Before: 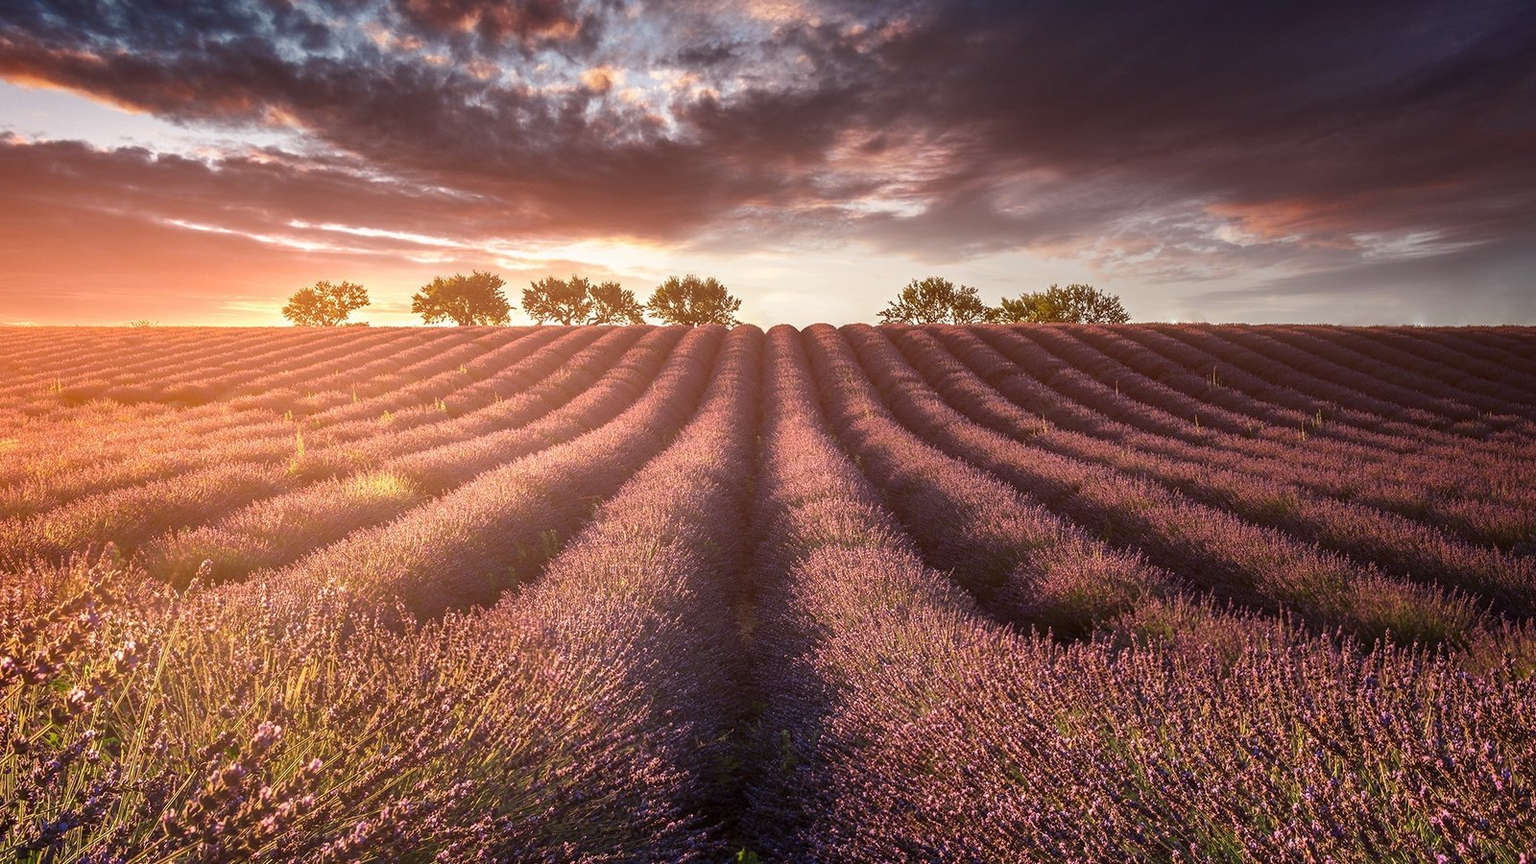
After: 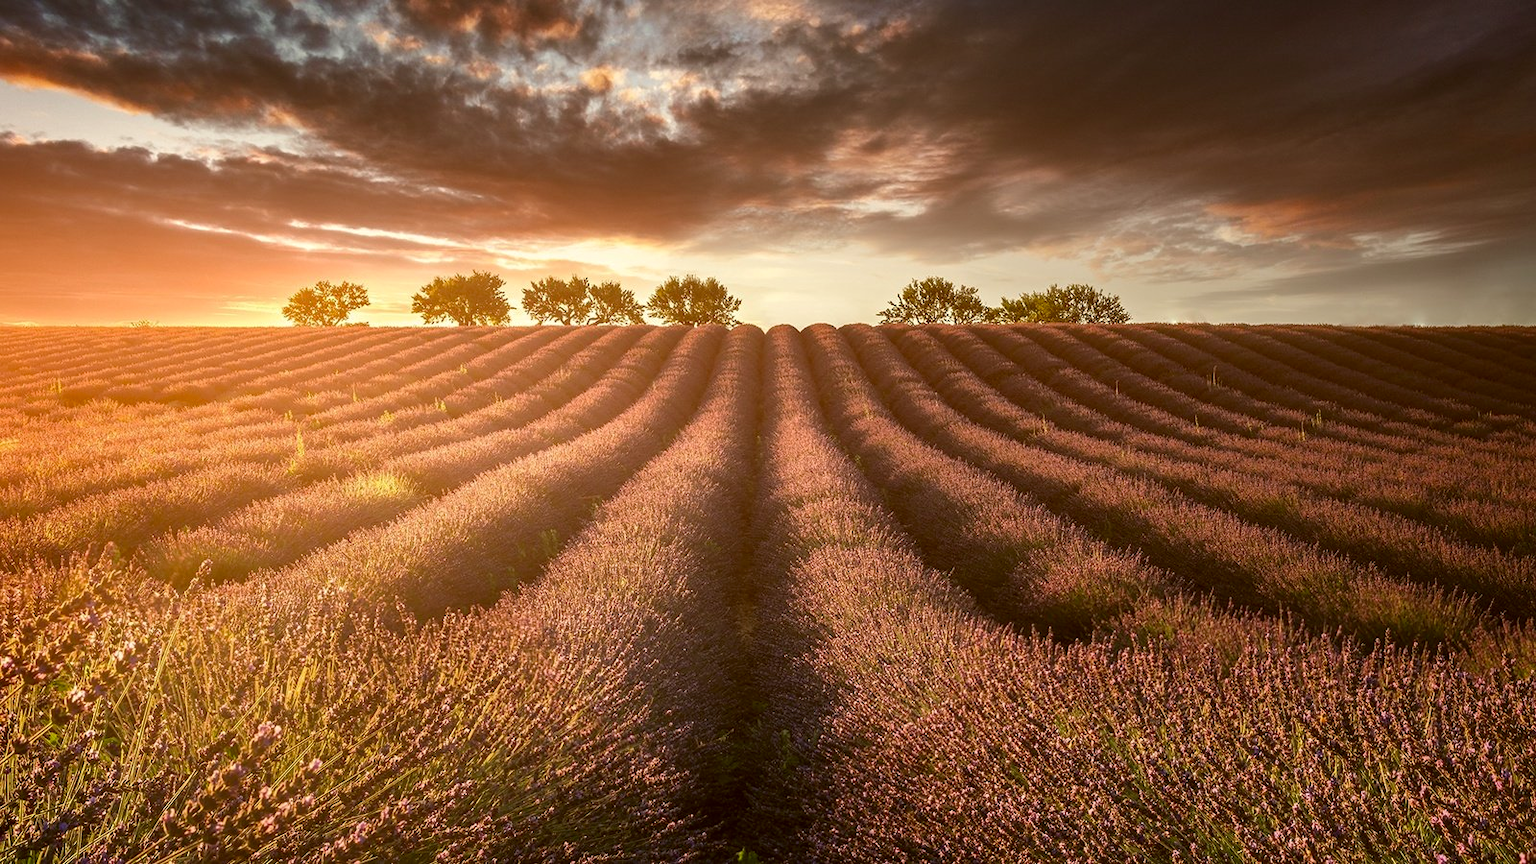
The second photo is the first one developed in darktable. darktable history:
color correction: highlights a* -1.56, highlights b* 10.04, shadows a* 0.93, shadows b* 19.53
